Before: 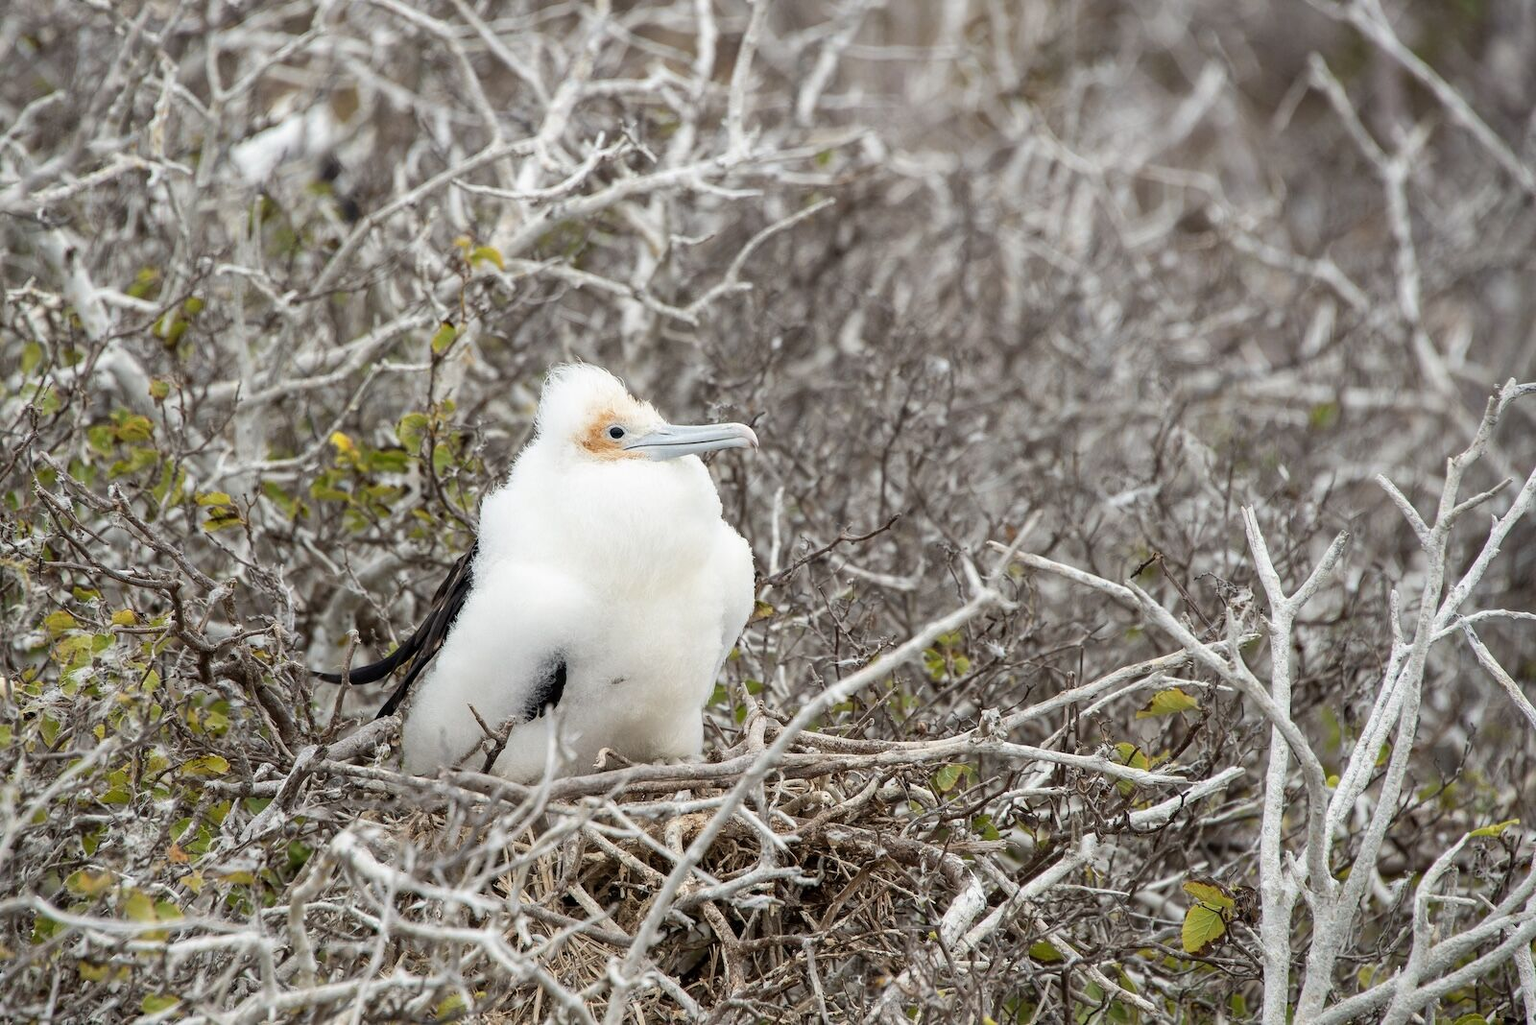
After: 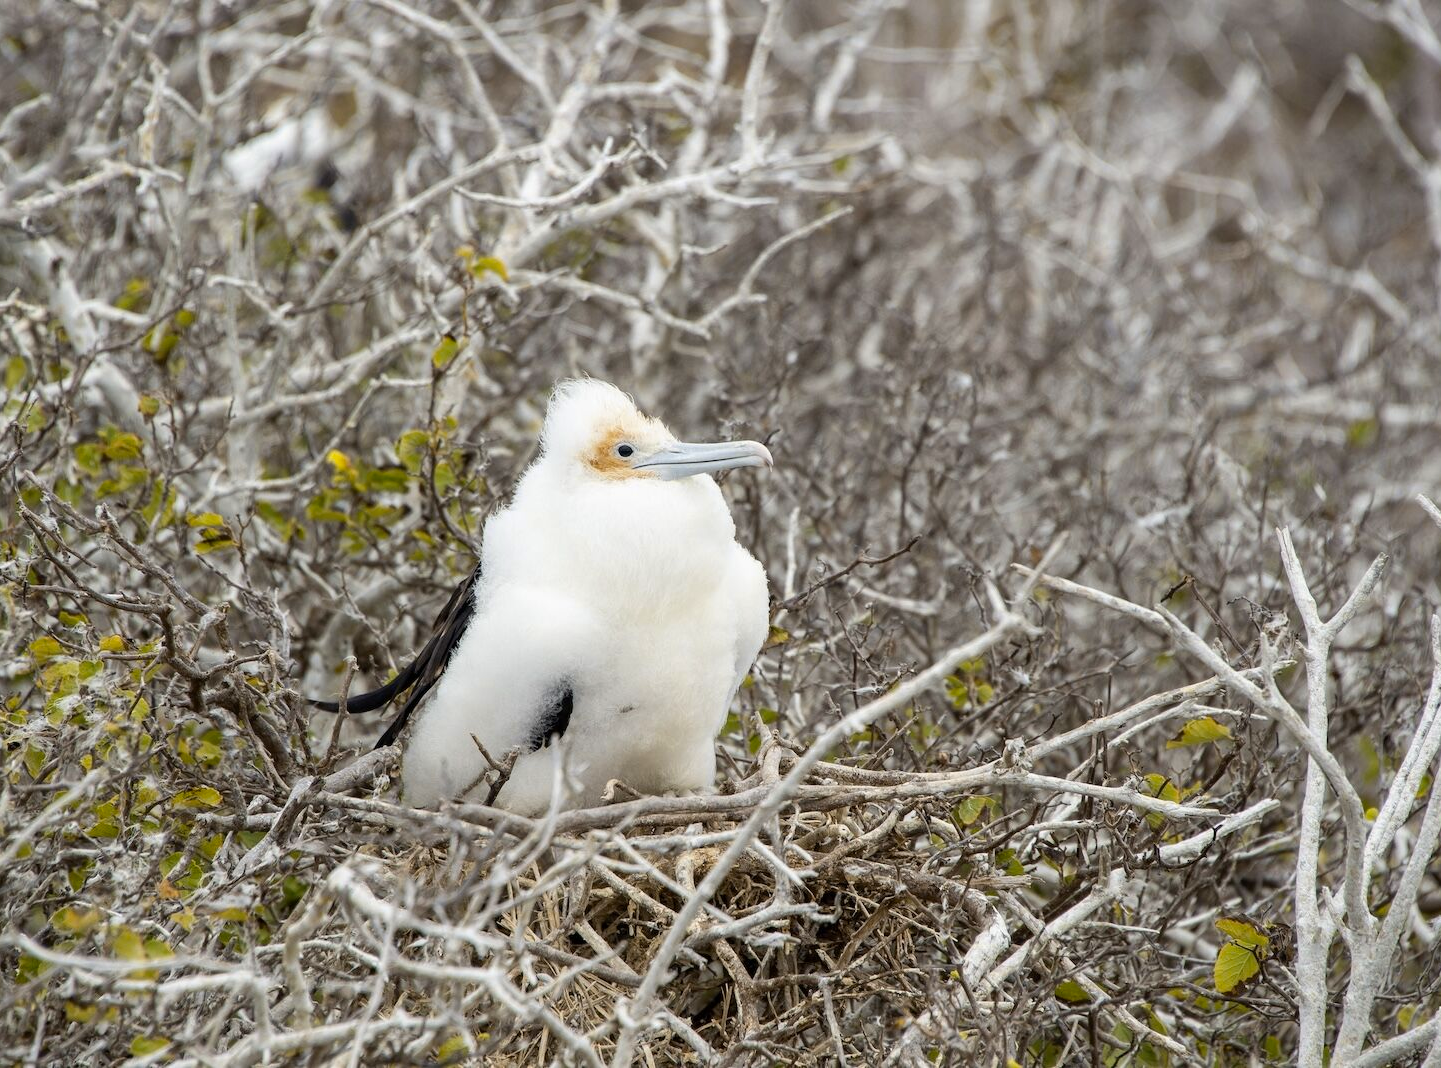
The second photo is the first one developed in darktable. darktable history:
crop and rotate: left 1.088%, right 8.807%
color contrast: green-magenta contrast 0.85, blue-yellow contrast 1.25, unbound 0
